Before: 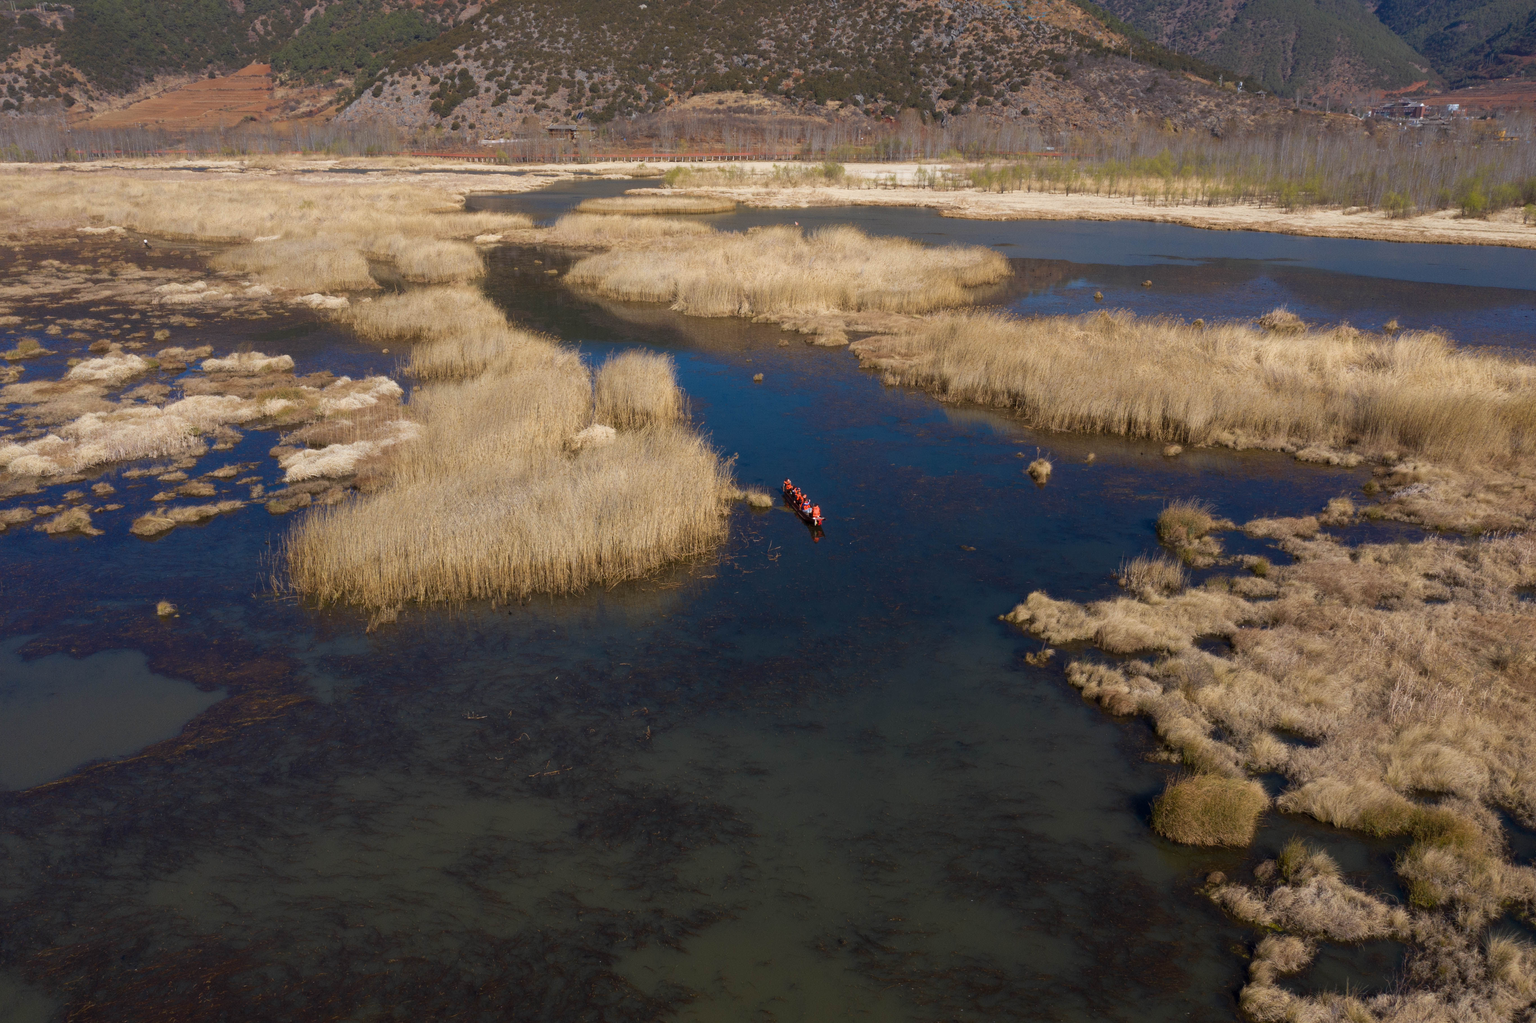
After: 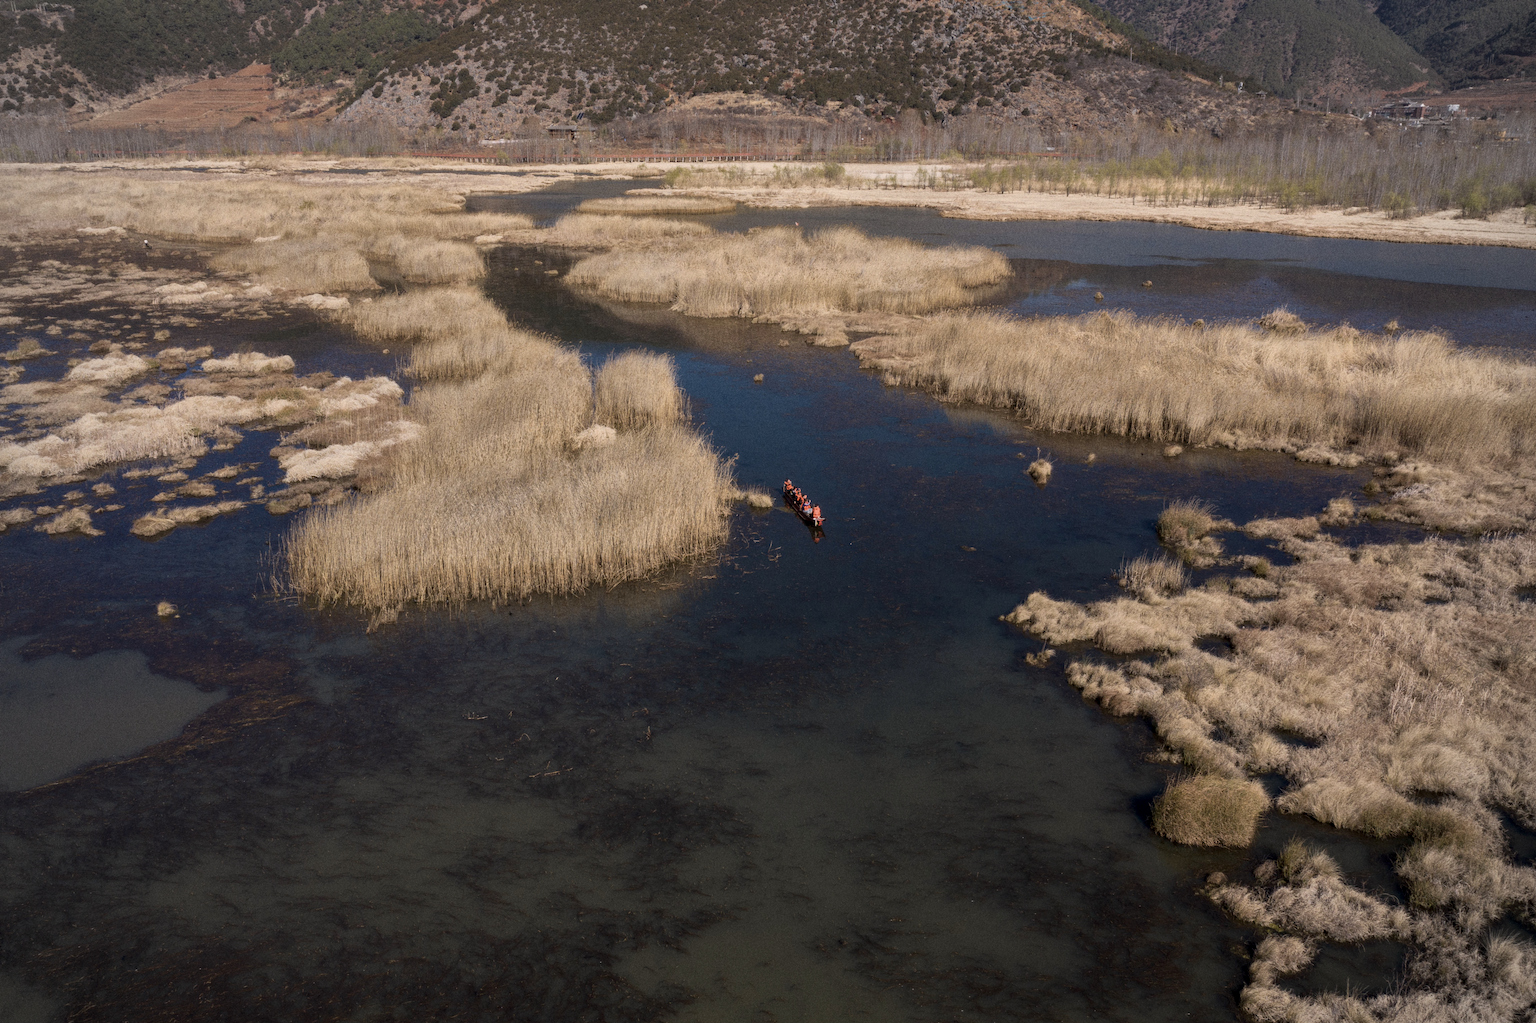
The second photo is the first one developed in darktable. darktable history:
shadows and highlights: shadows -19.91, highlights -73.15
local contrast: on, module defaults
color correction: highlights a* 5.59, highlights b* 5.24, saturation 0.68
grain: on, module defaults
vignetting: brightness -0.167
